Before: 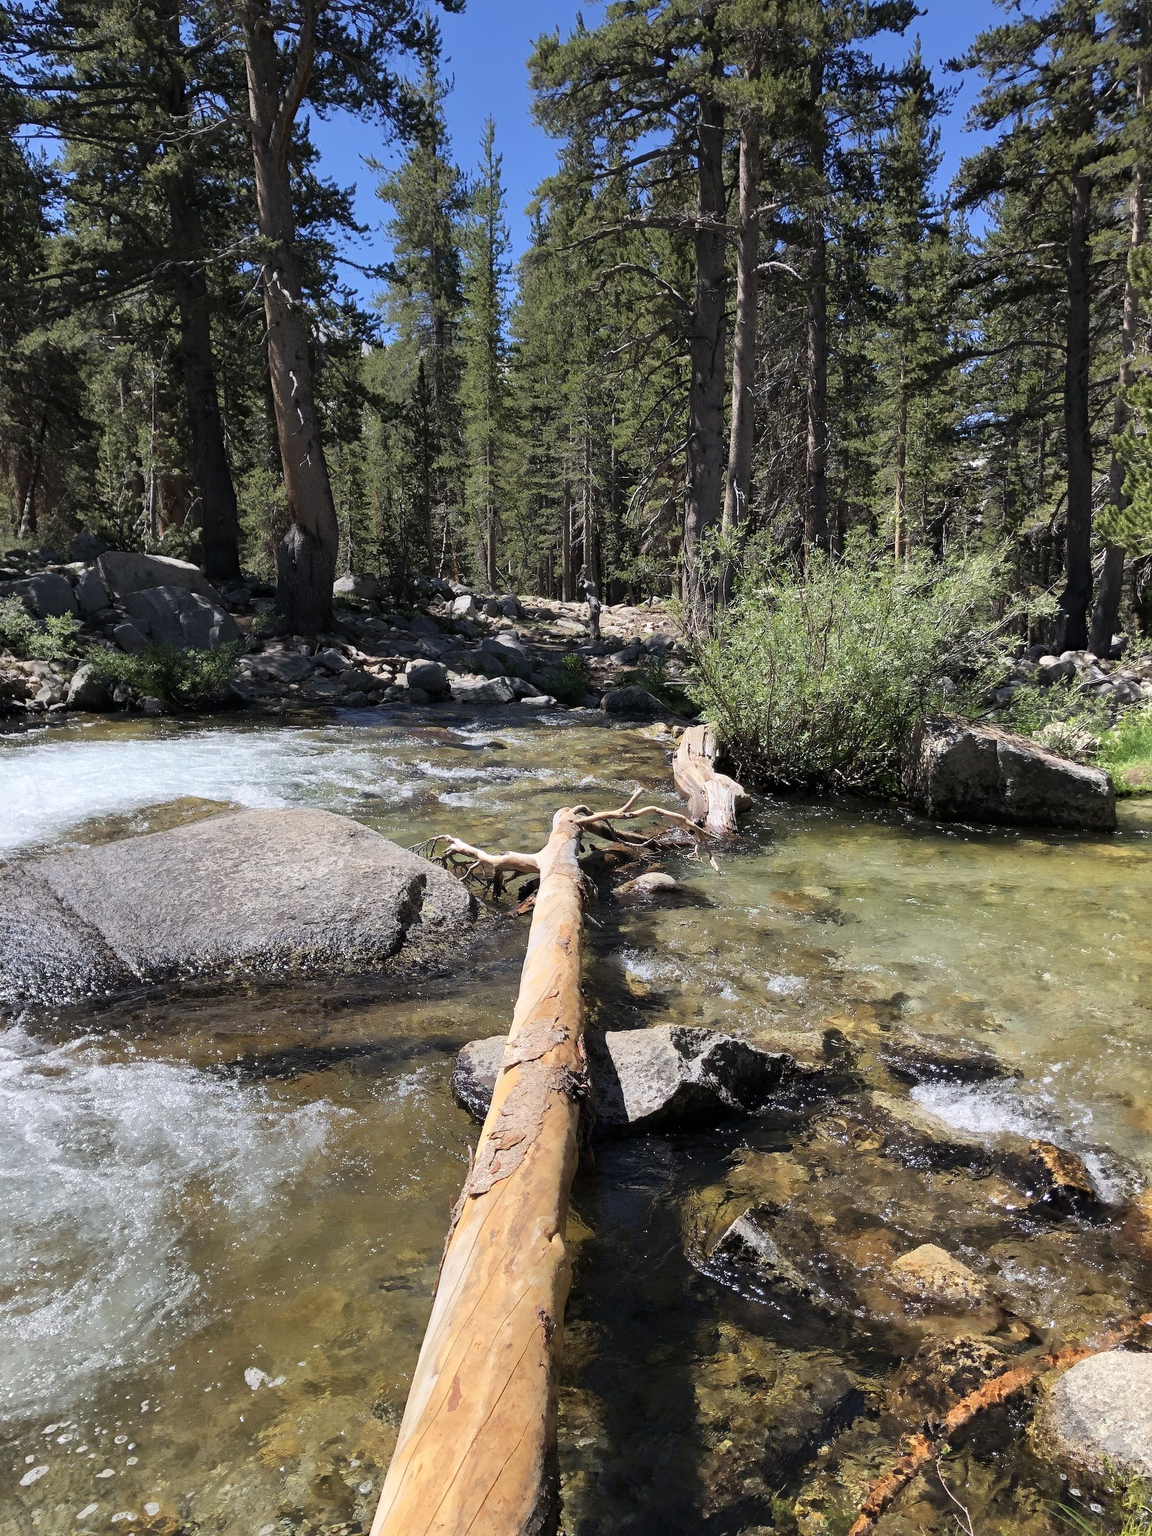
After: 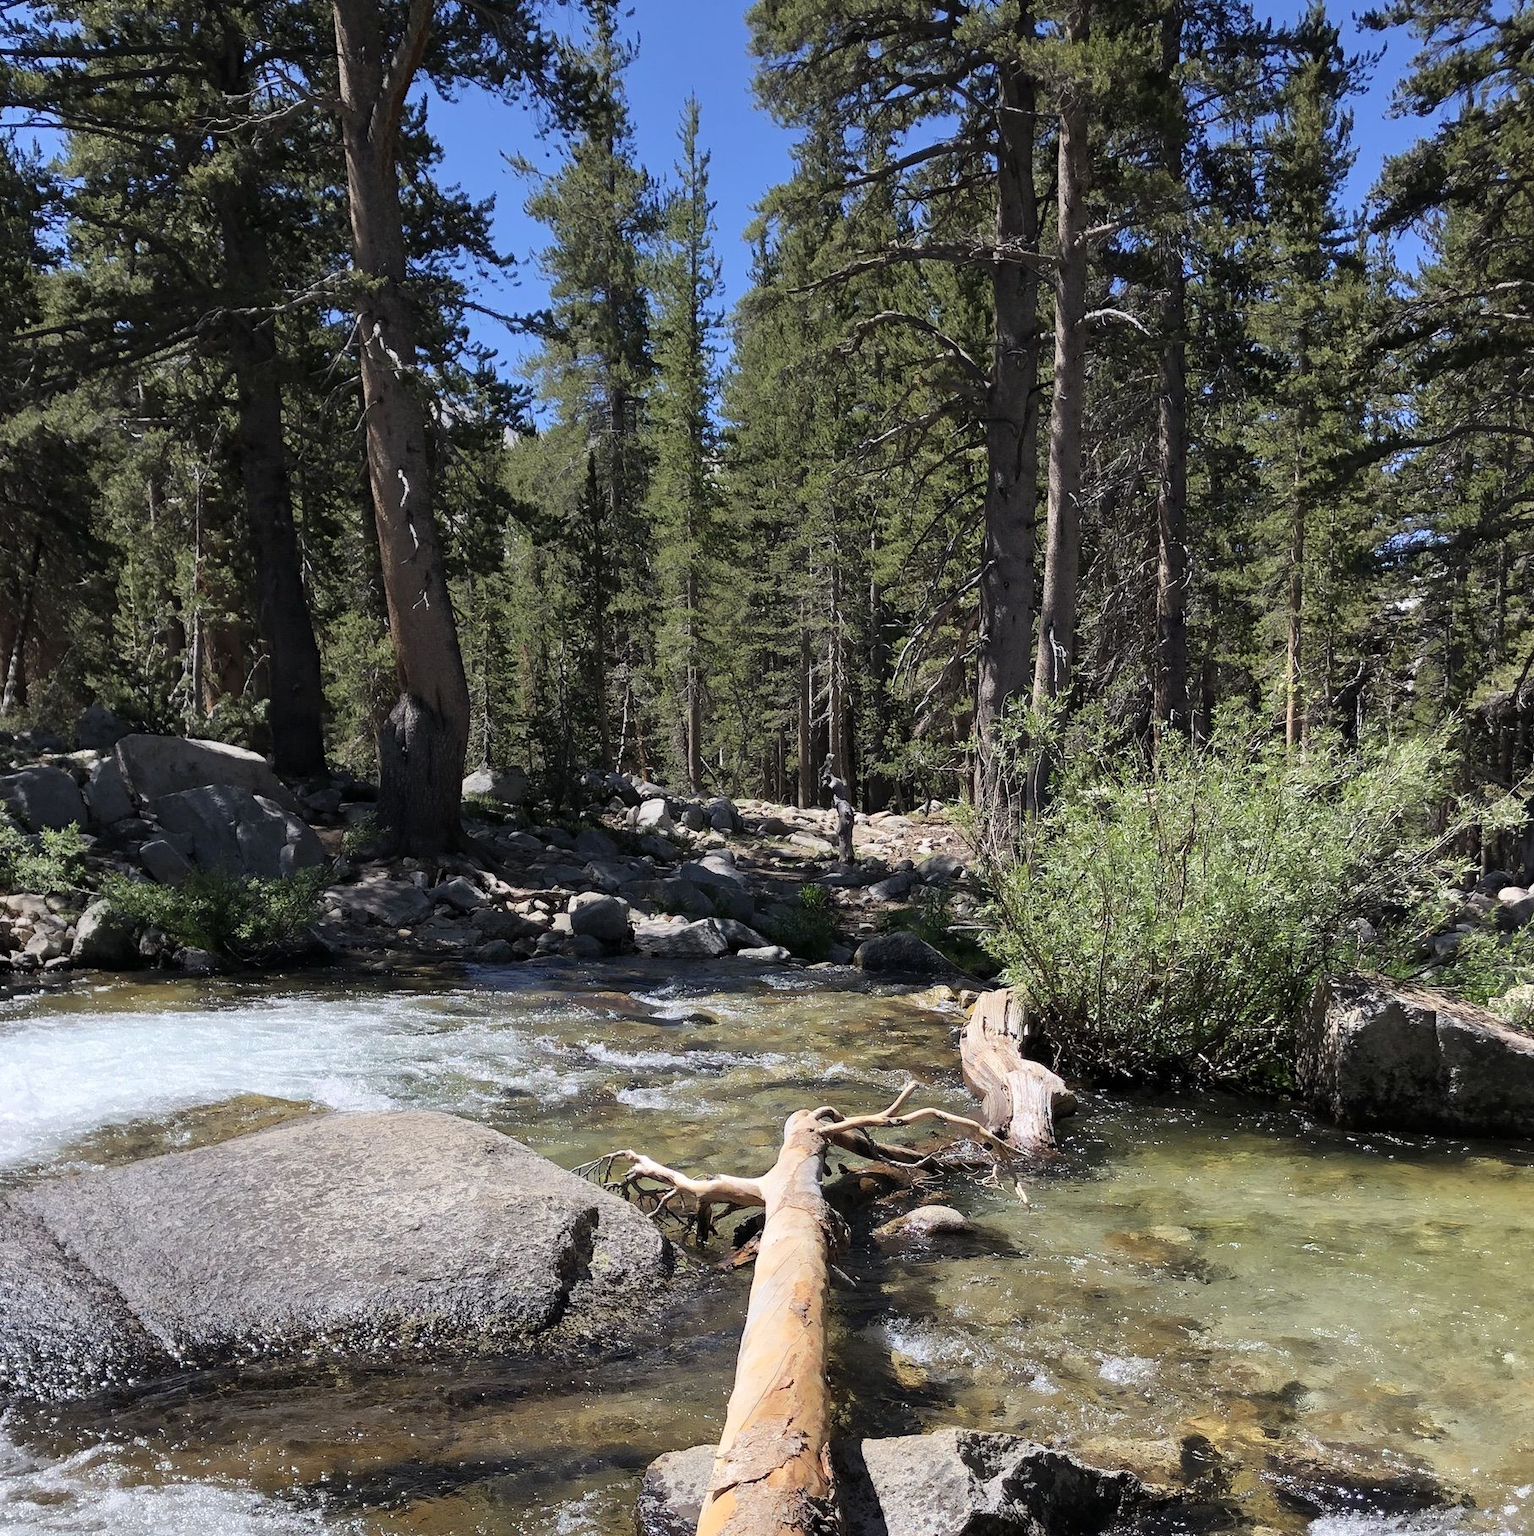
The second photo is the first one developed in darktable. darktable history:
crop: left 1.626%, top 3.353%, right 7.58%, bottom 28.495%
